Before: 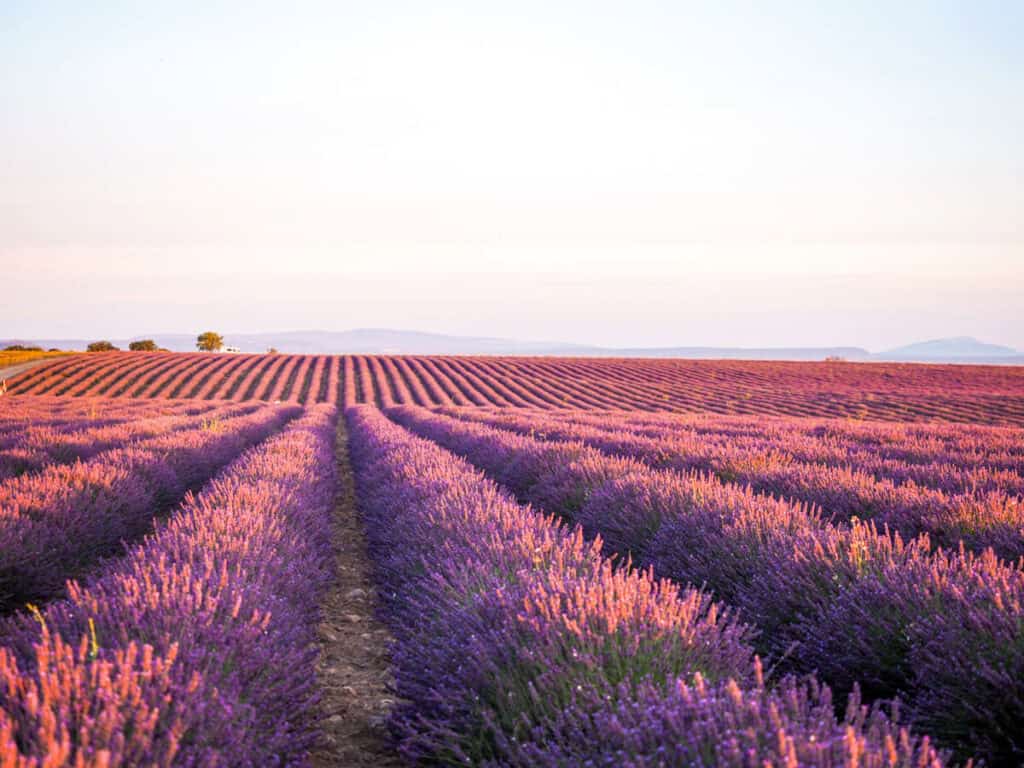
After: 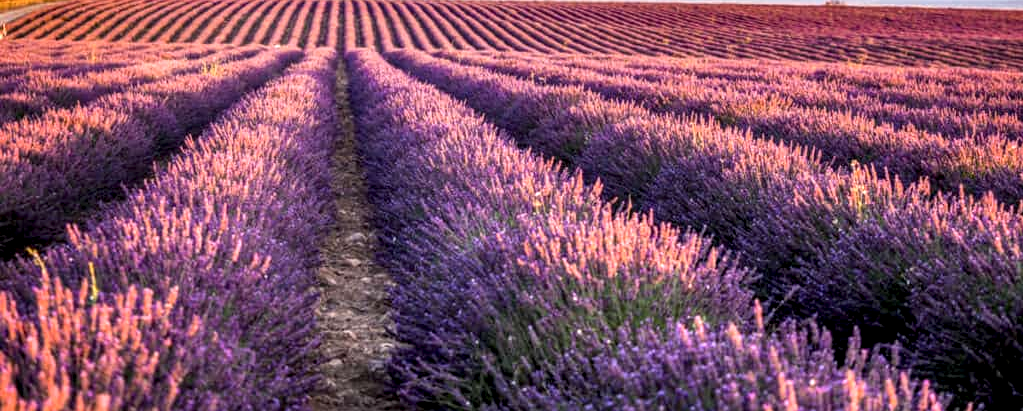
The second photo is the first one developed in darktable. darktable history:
local contrast: detail 160%
shadows and highlights: radius 108.2, shadows 40.75, highlights -72.04, low approximation 0.01, soften with gaussian
crop and rotate: top 46.428%, right 0.074%
